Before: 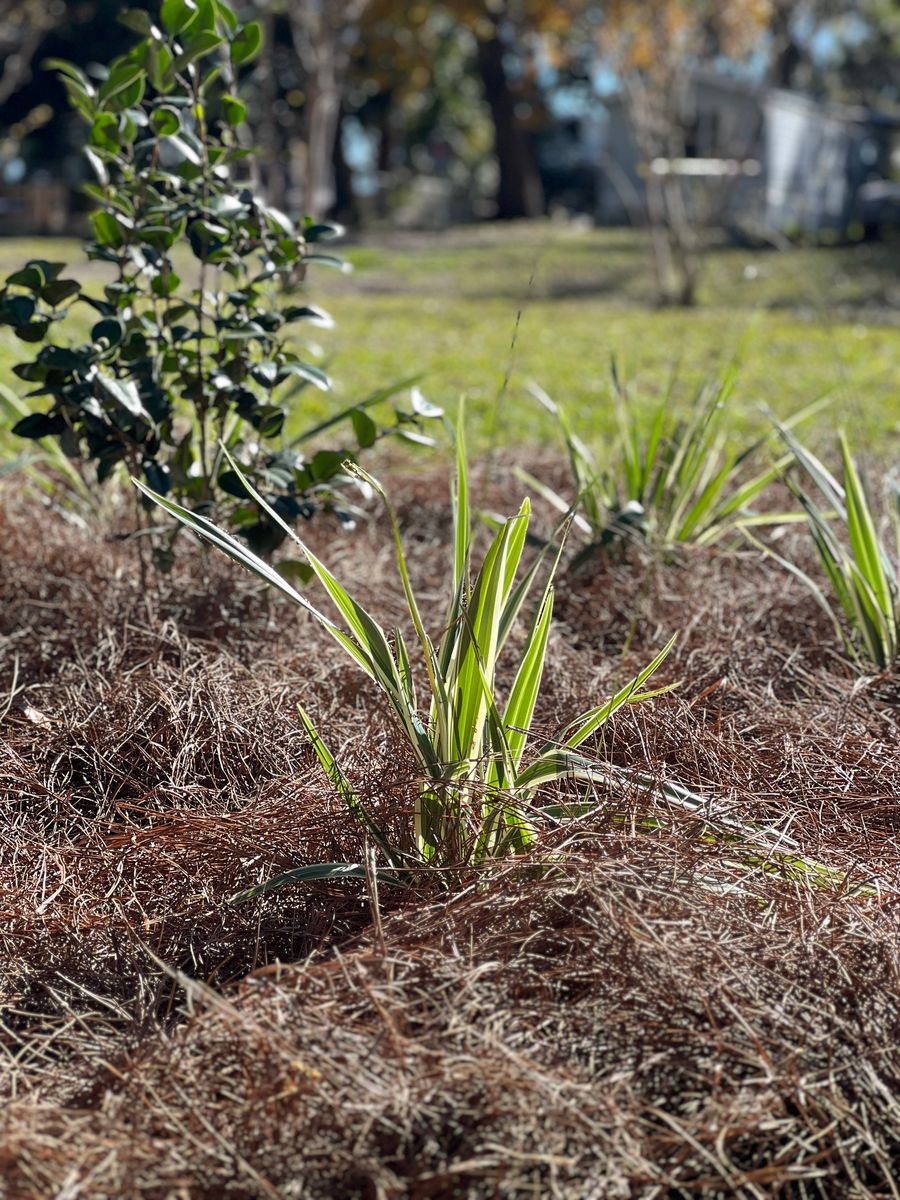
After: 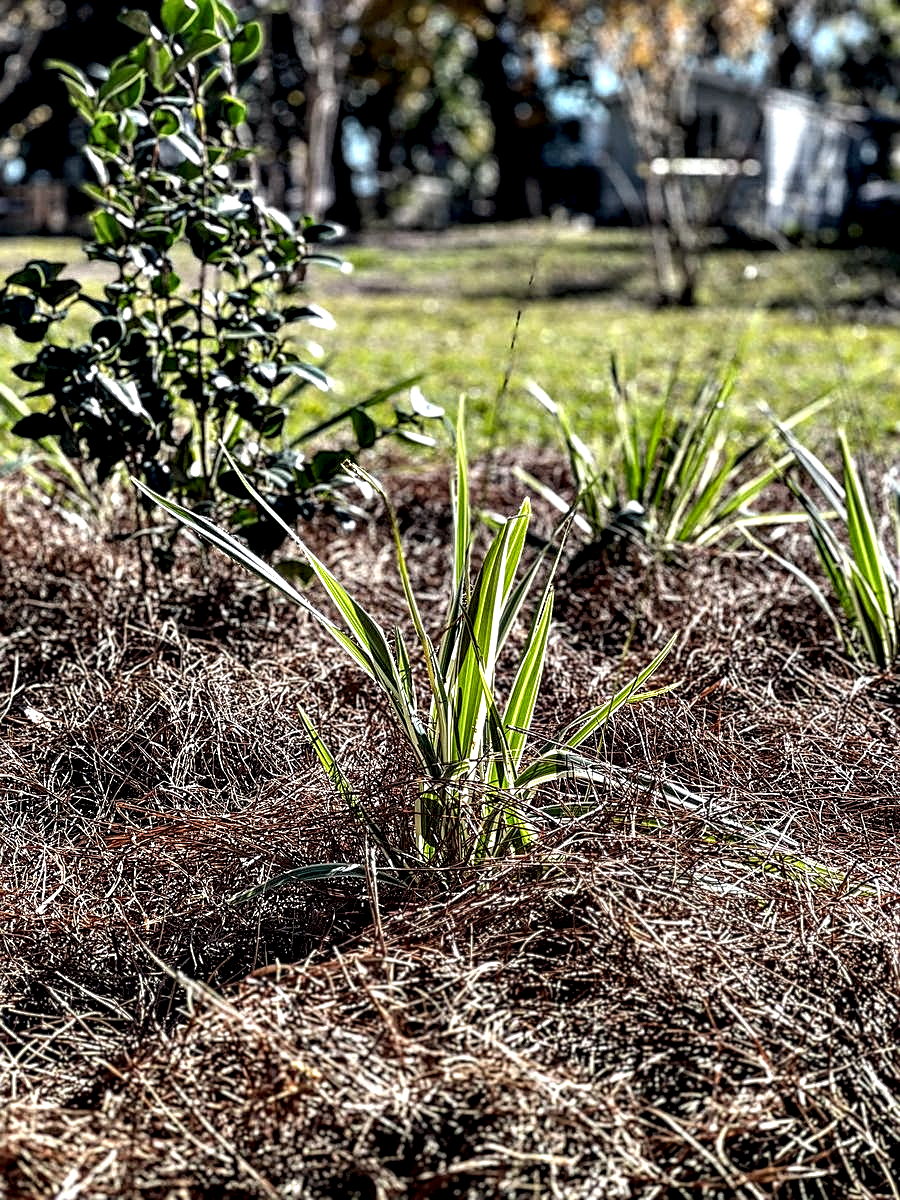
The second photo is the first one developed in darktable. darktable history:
contrast equalizer: octaves 7, y [[0.6 ×6], [0.55 ×6], [0 ×6], [0 ×6], [0 ×6]]
sharpen: on, module defaults
local contrast: highlights 17%, detail 186%
